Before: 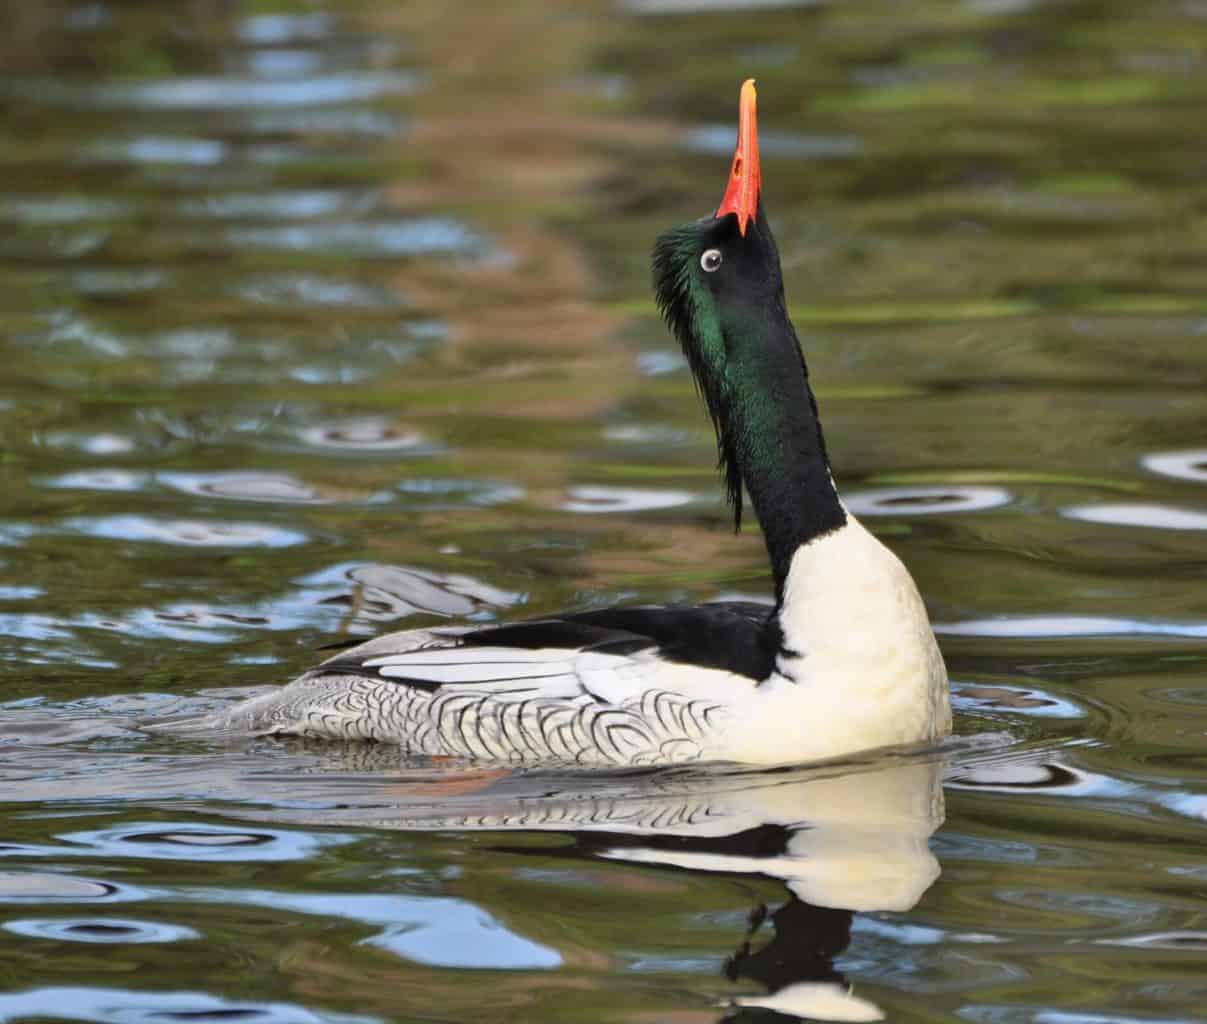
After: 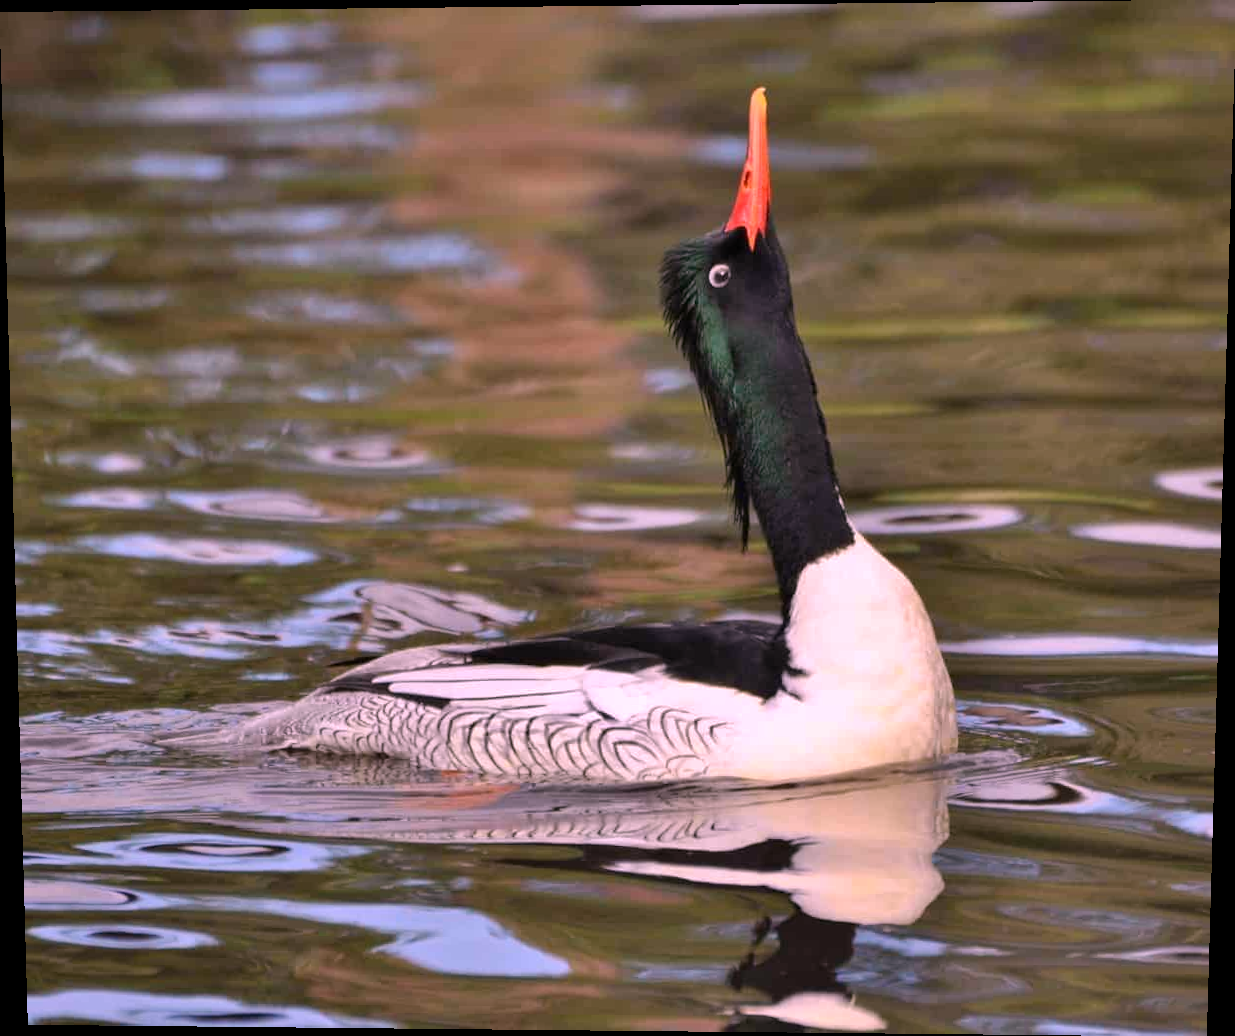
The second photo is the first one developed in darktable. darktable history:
shadows and highlights: shadows -20, white point adjustment -2, highlights -35
rotate and perspective: lens shift (vertical) 0.048, lens shift (horizontal) -0.024, automatic cropping off
white balance: red 1.188, blue 1.11
